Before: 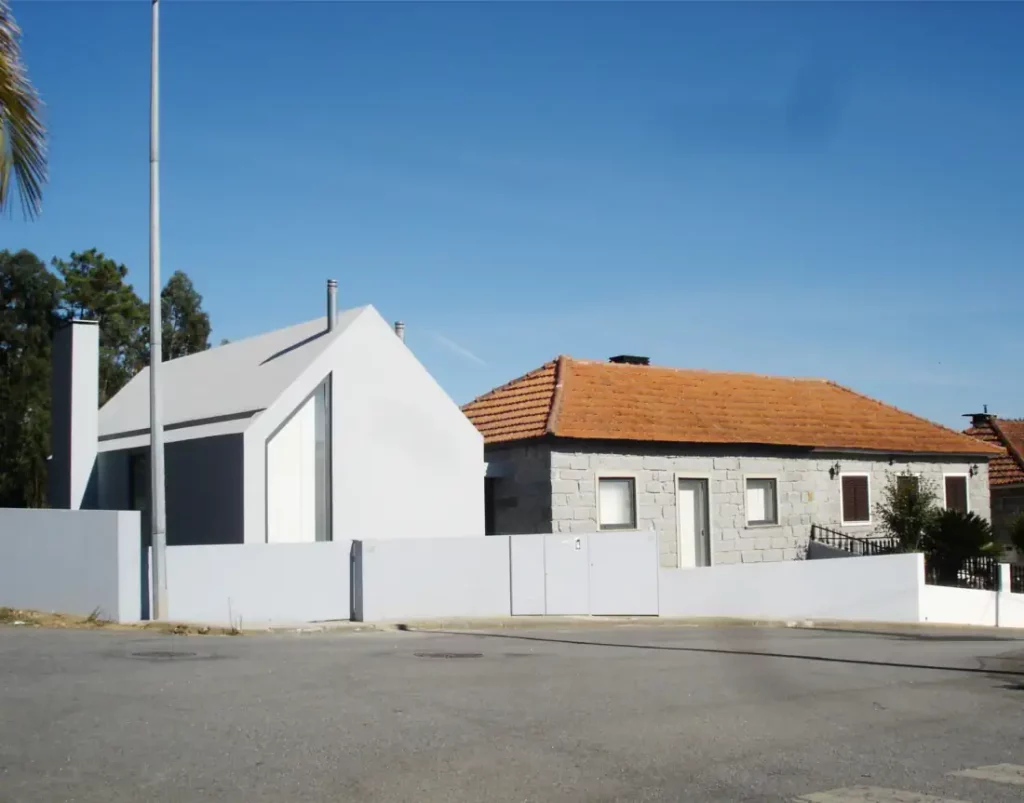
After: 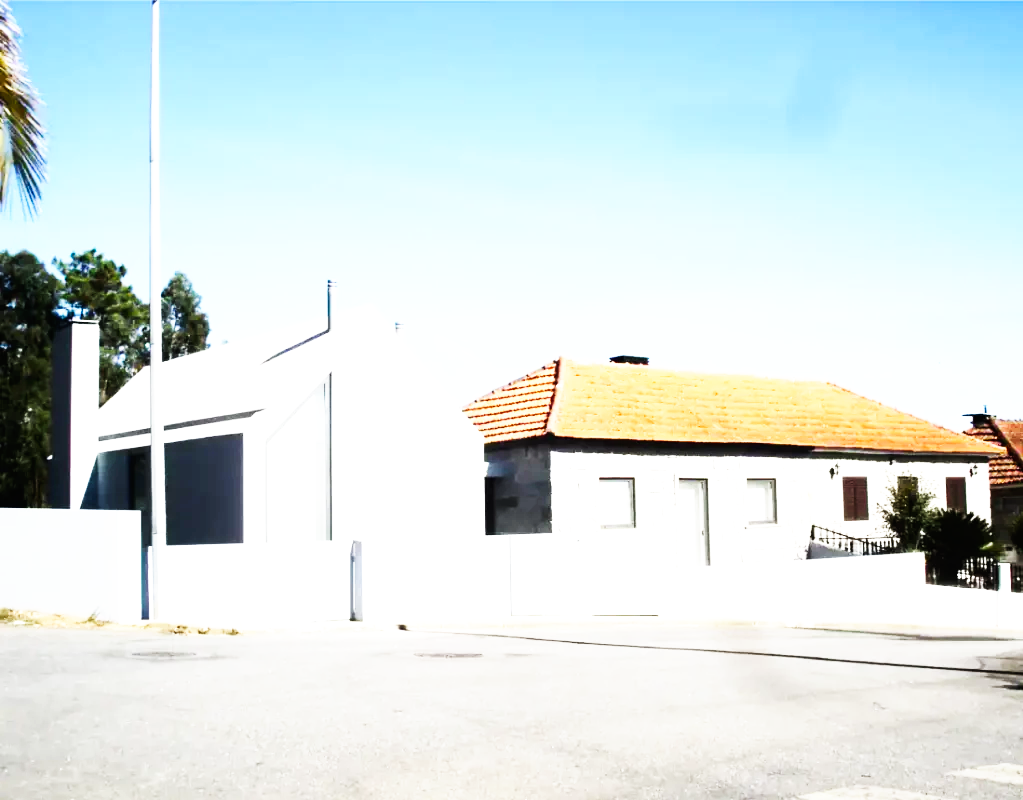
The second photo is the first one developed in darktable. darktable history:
tone equalizer: -8 EV -0.75 EV, -7 EV -0.7 EV, -6 EV -0.6 EV, -5 EV -0.4 EV, -3 EV 0.4 EV, -2 EV 0.6 EV, -1 EV 0.7 EV, +0 EV 0.75 EV, edges refinement/feathering 500, mask exposure compensation -1.57 EV, preserve details no
crop: top 0.05%, bottom 0.098%
exposure: exposure 0.564 EV, compensate highlight preservation false
base curve: curves: ch0 [(0, 0) (0.007, 0.004) (0.027, 0.03) (0.046, 0.07) (0.207, 0.54) (0.442, 0.872) (0.673, 0.972) (1, 1)], preserve colors none
